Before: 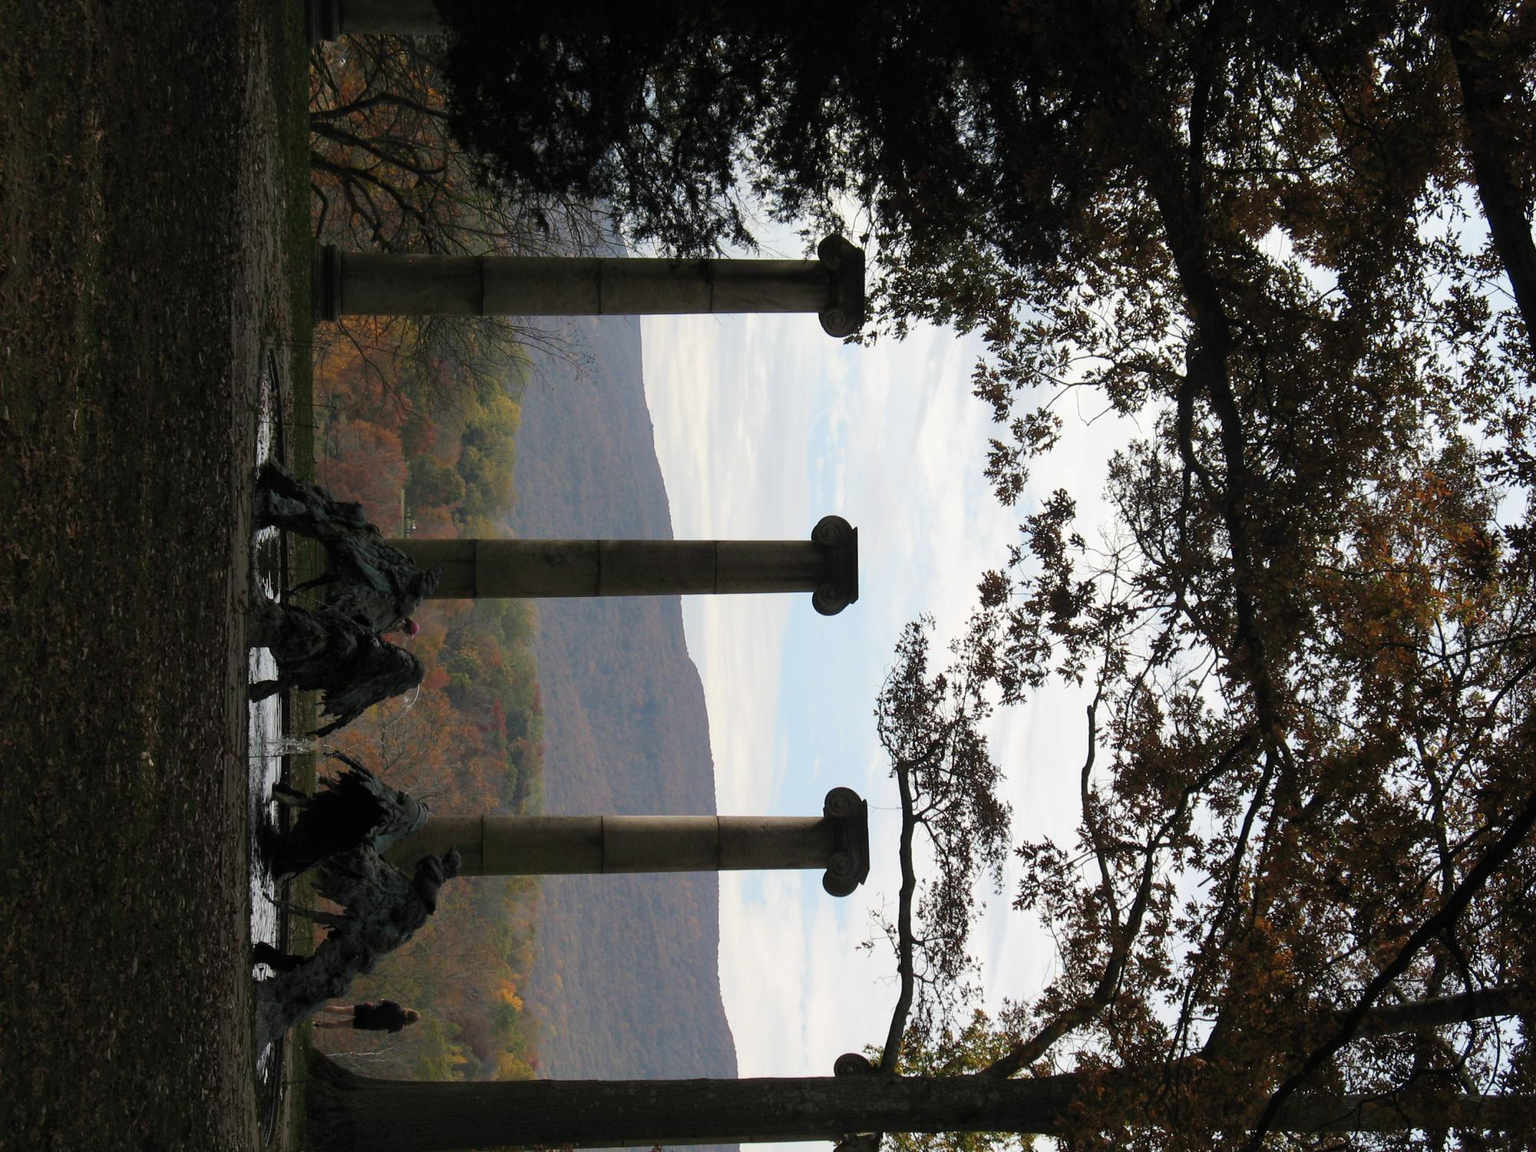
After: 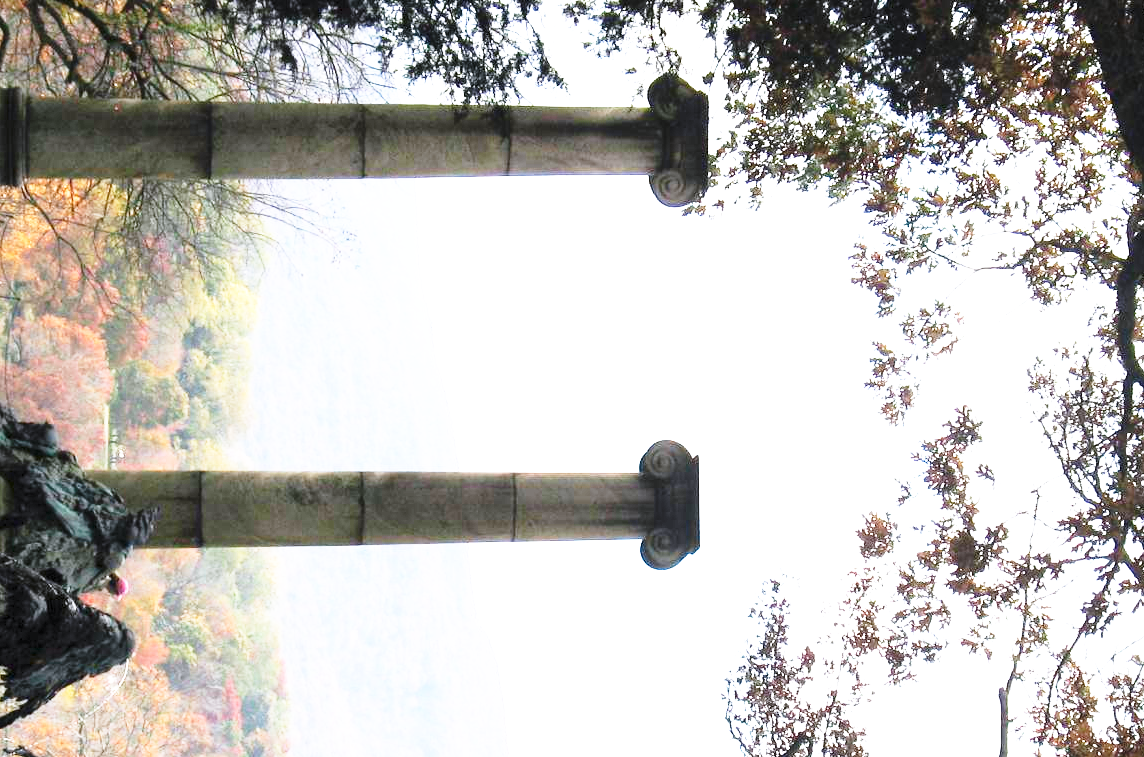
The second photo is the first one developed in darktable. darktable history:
exposure: exposure 2 EV, compensate highlight preservation false
crop: left 20.932%, top 15.471%, right 21.848%, bottom 34.081%
base curve: curves: ch0 [(0, 0) (0.026, 0.03) (0.109, 0.232) (0.351, 0.748) (0.669, 0.968) (1, 1)], preserve colors none
color calibration: illuminant as shot in camera, x 0.358, y 0.373, temperature 4628.91 K
